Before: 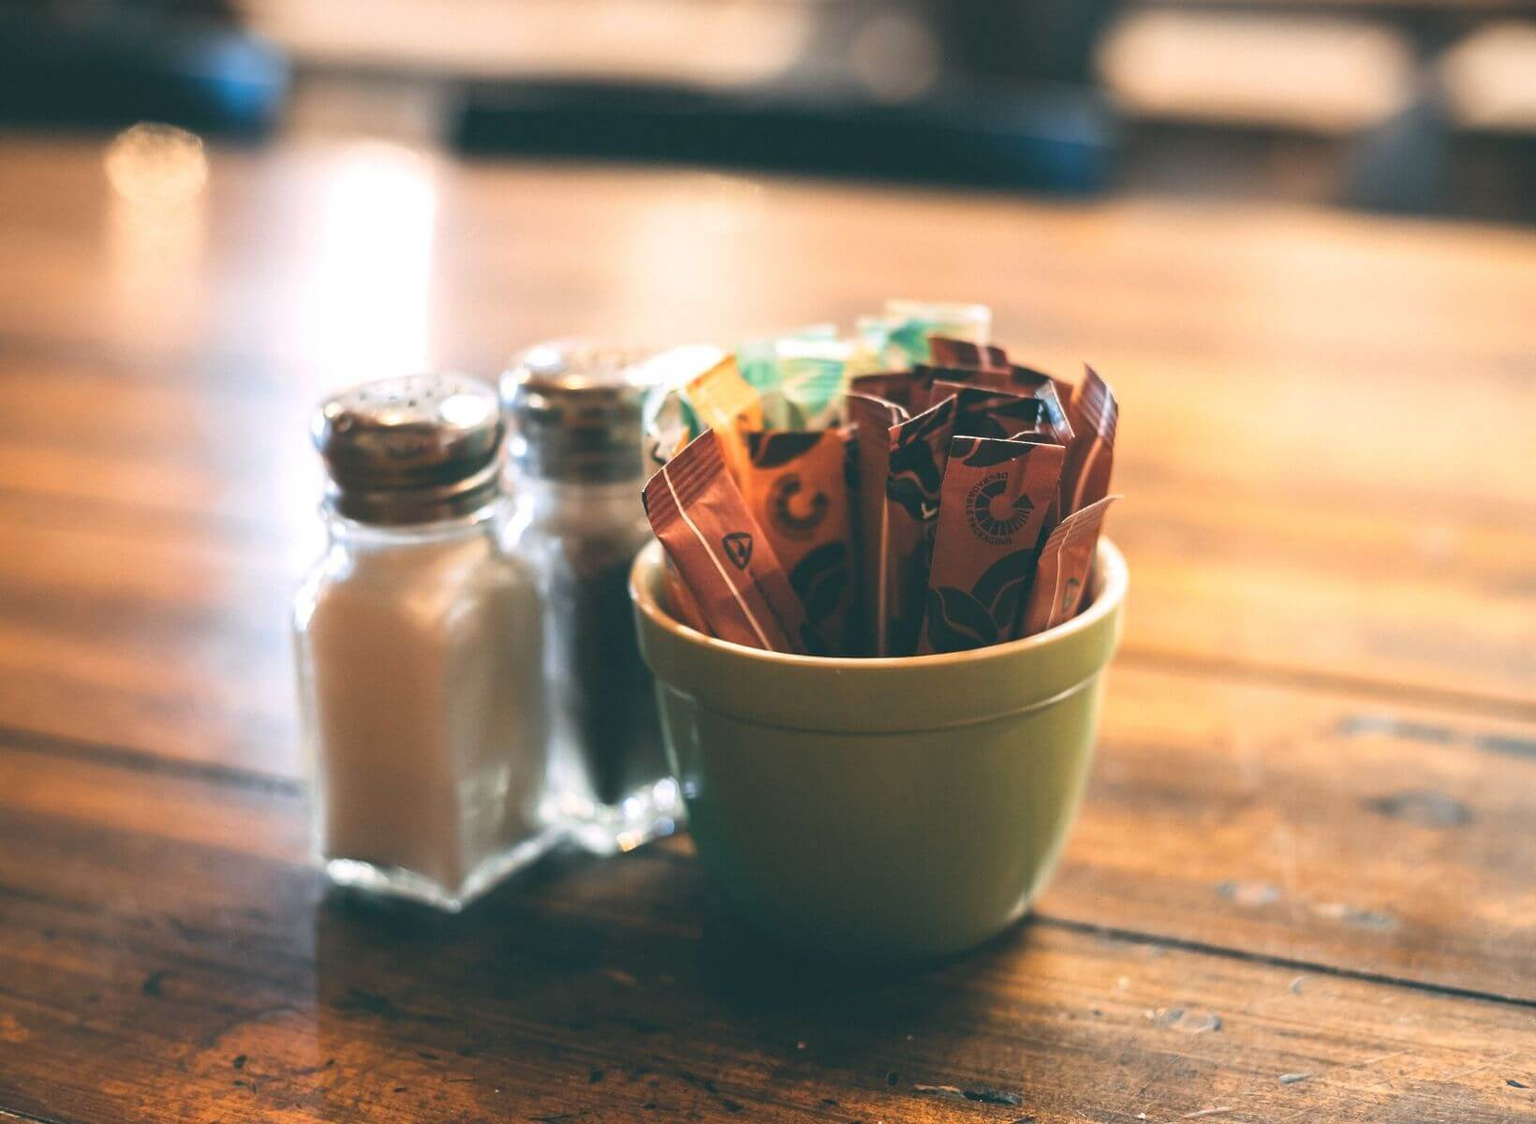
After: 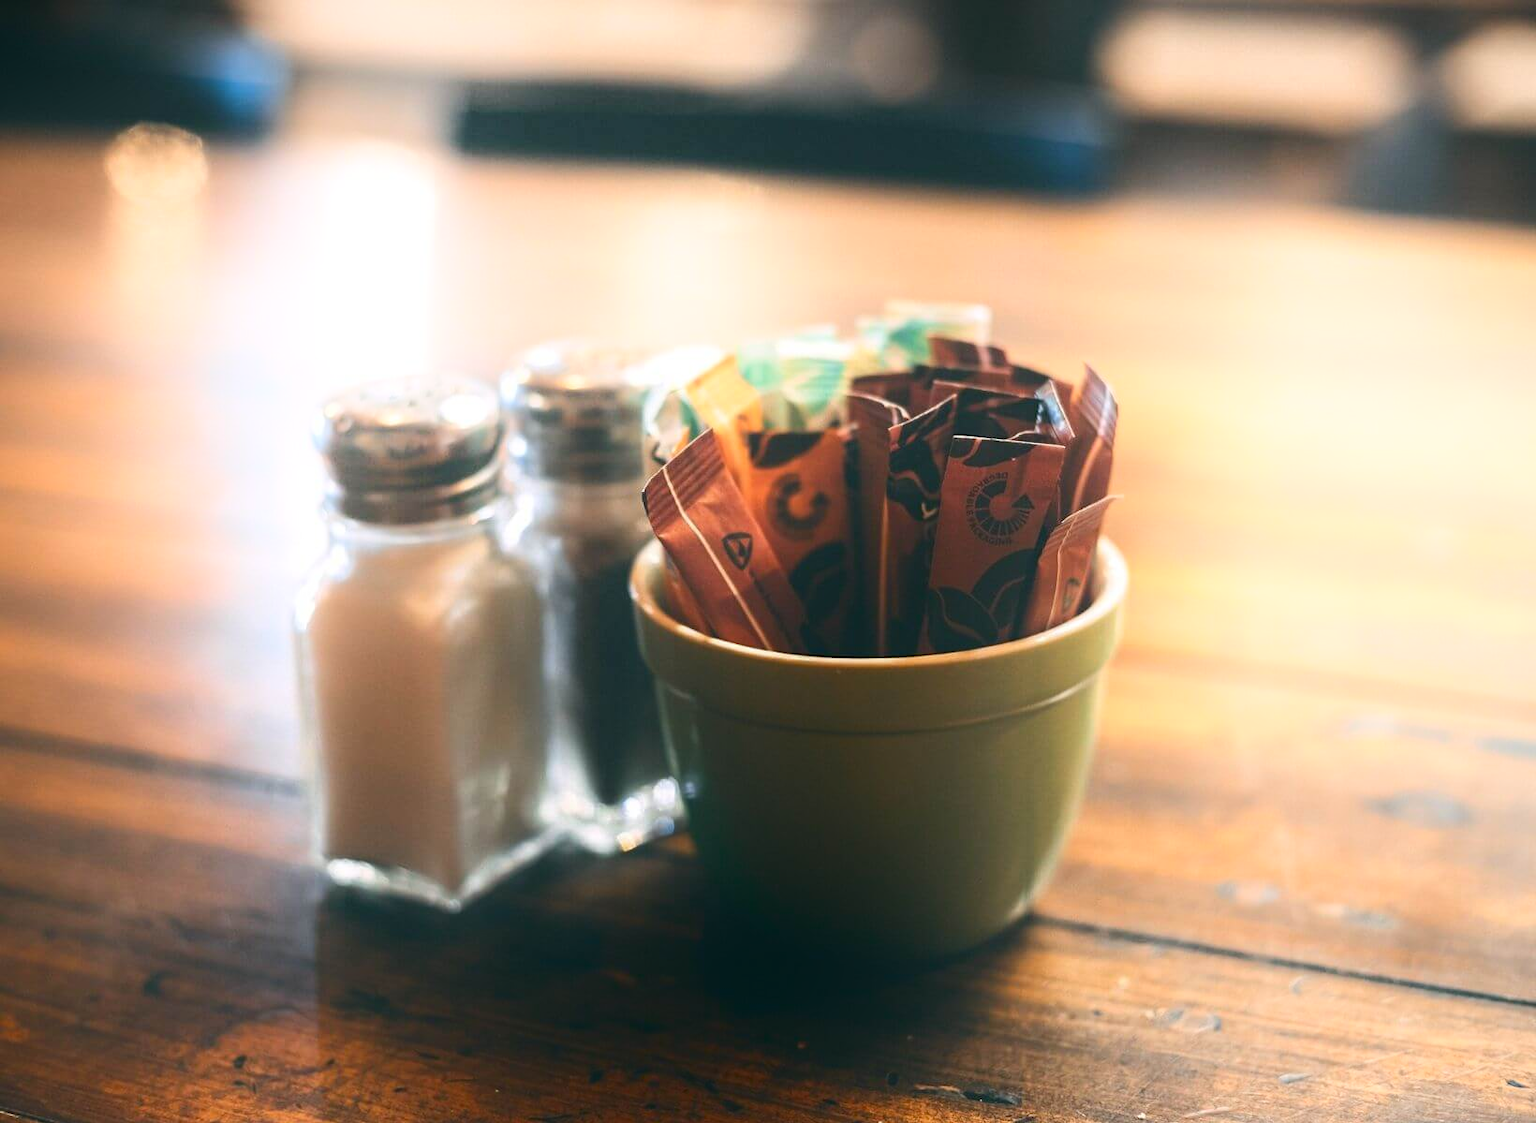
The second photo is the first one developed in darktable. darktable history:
shadows and highlights: shadows -89.42, highlights 88.57, soften with gaussian
